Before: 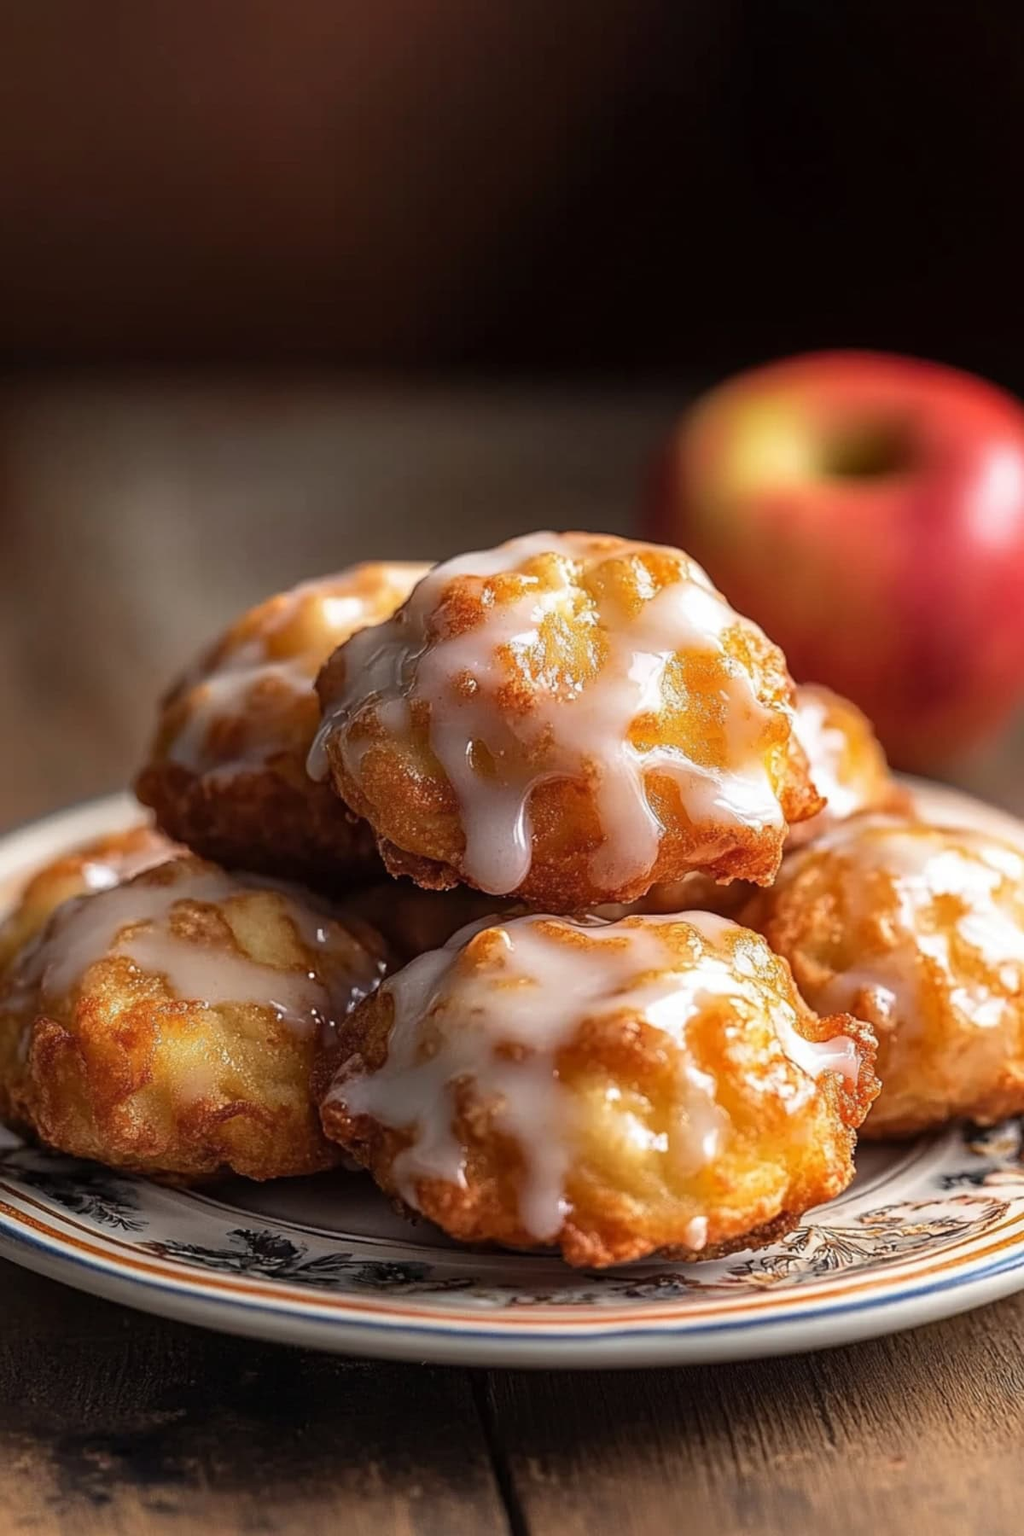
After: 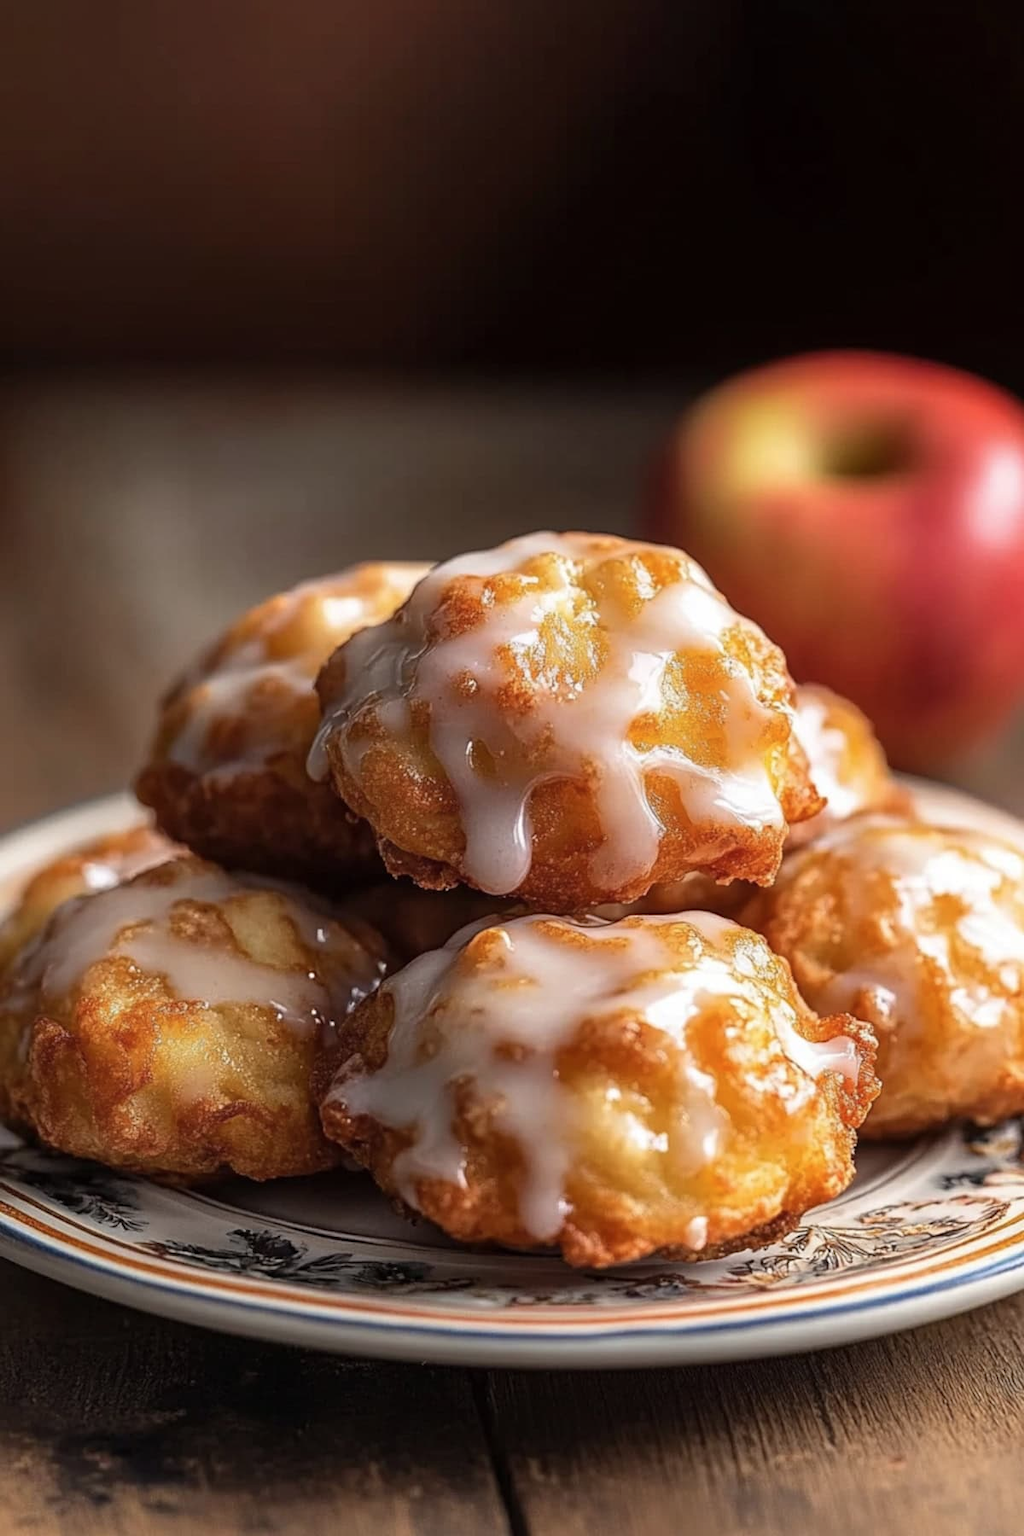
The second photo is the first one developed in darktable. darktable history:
contrast brightness saturation: contrast 0.012, saturation -0.068
